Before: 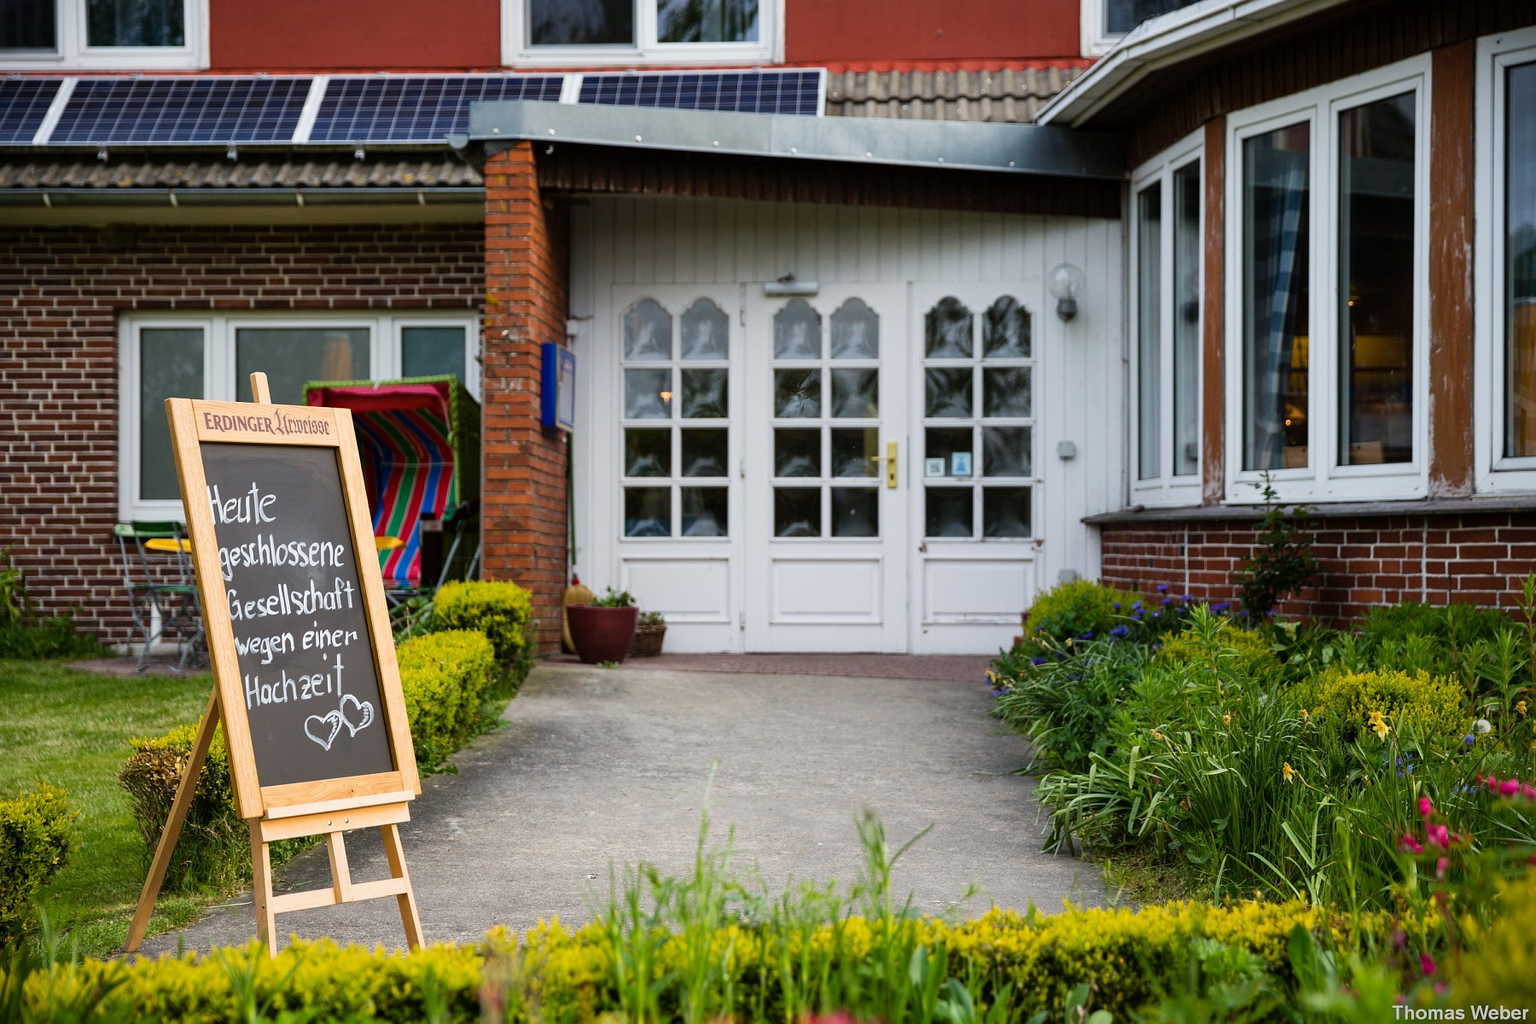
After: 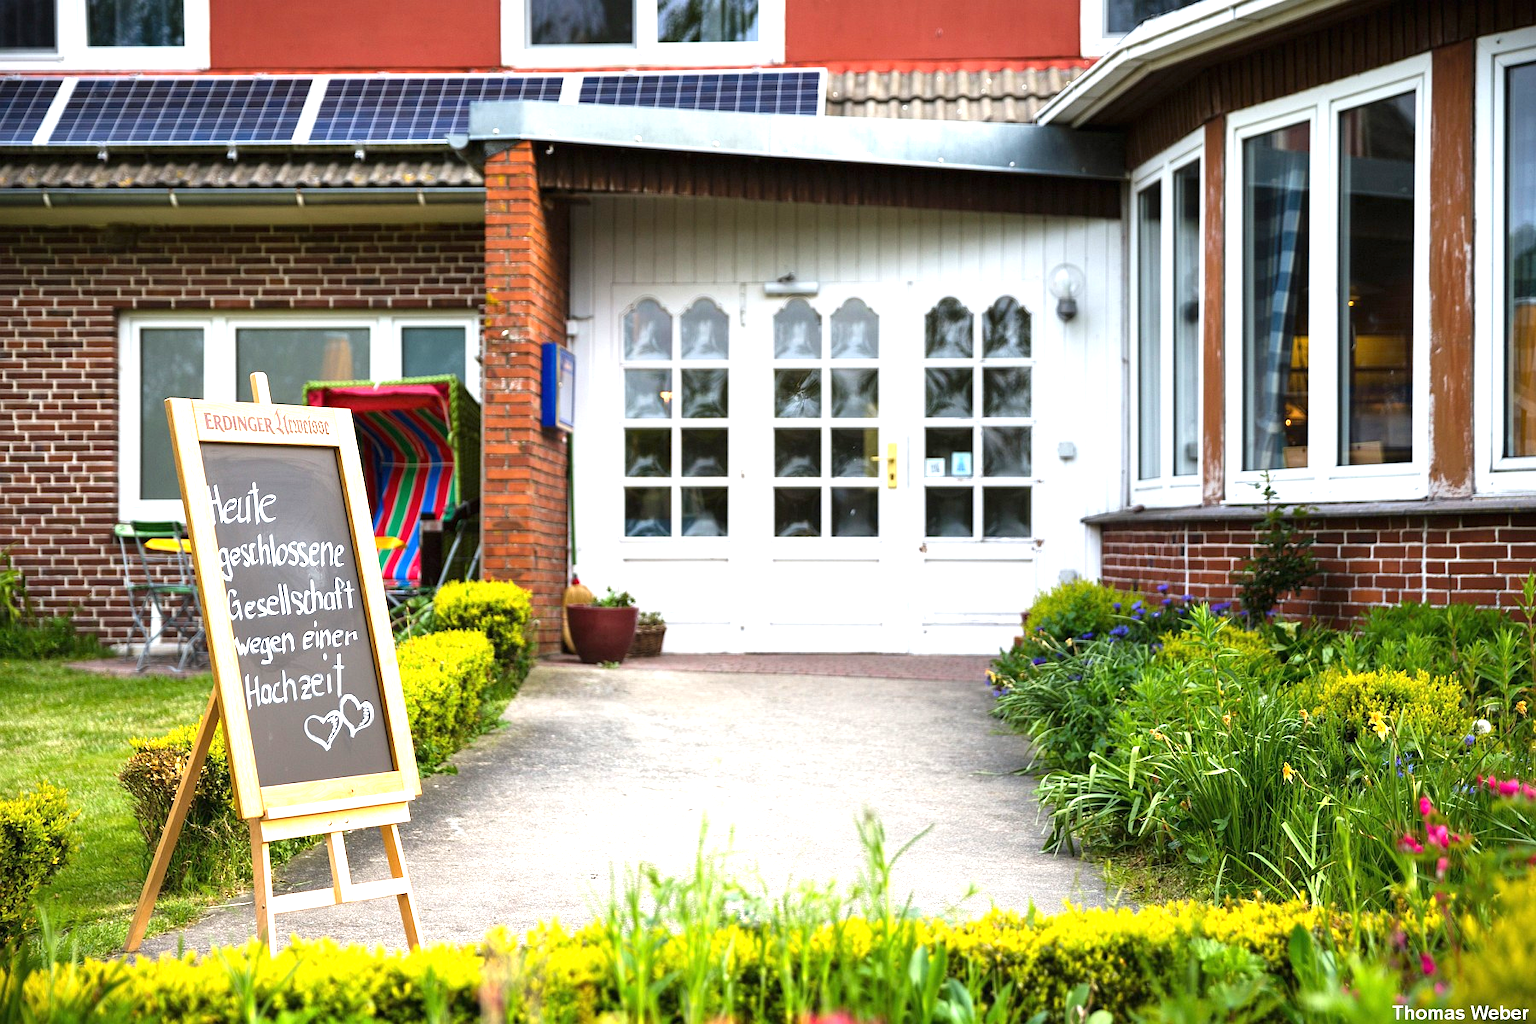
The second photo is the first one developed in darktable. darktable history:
exposure: black level correction 0, exposure 1.283 EV, compensate highlight preservation false
